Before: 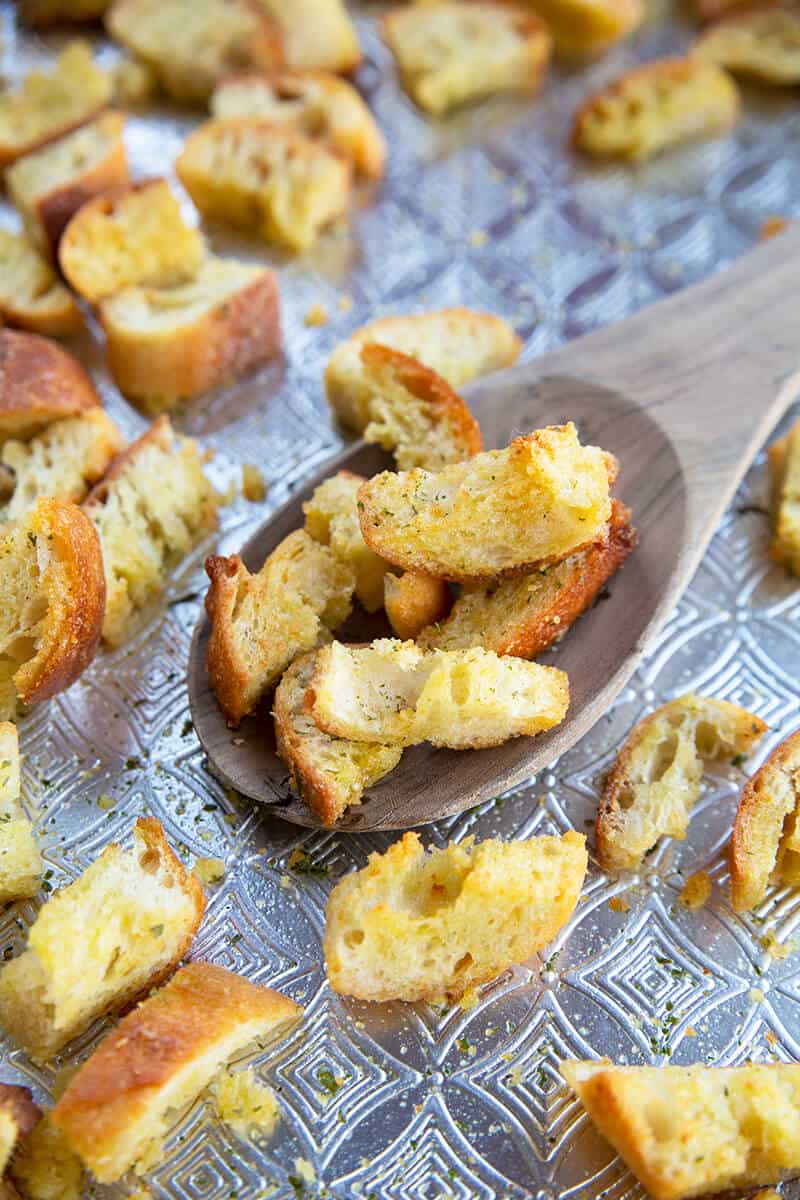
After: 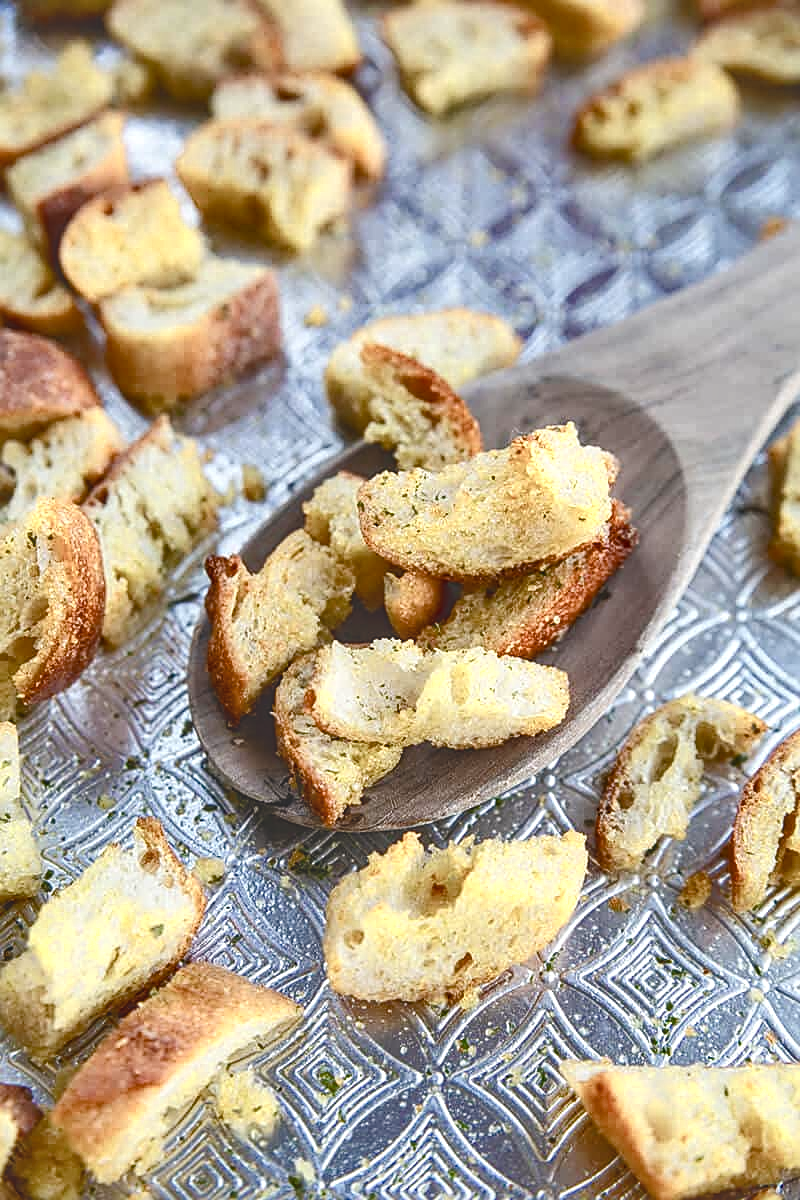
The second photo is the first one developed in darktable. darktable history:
sharpen: on, module defaults
local contrast: detail 130%
contrast brightness saturation: brightness 0.126
color zones: curves: ch1 [(0, 0.469) (0.001, 0.469) (0.12, 0.446) (0.248, 0.469) (0.5, 0.5) (0.748, 0.5) (0.999, 0.469) (1, 0.469)]
shadows and highlights: soften with gaussian
color balance rgb: shadows lift › chroma 1.033%, shadows lift › hue 215.91°, perceptual saturation grading › global saturation 20%, perceptual saturation grading › highlights -50.19%, perceptual saturation grading › shadows 30.45%, saturation formula JzAzBz (2021)
exposure: black level correction -0.023, exposure -0.031 EV, compensate highlight preservation false
